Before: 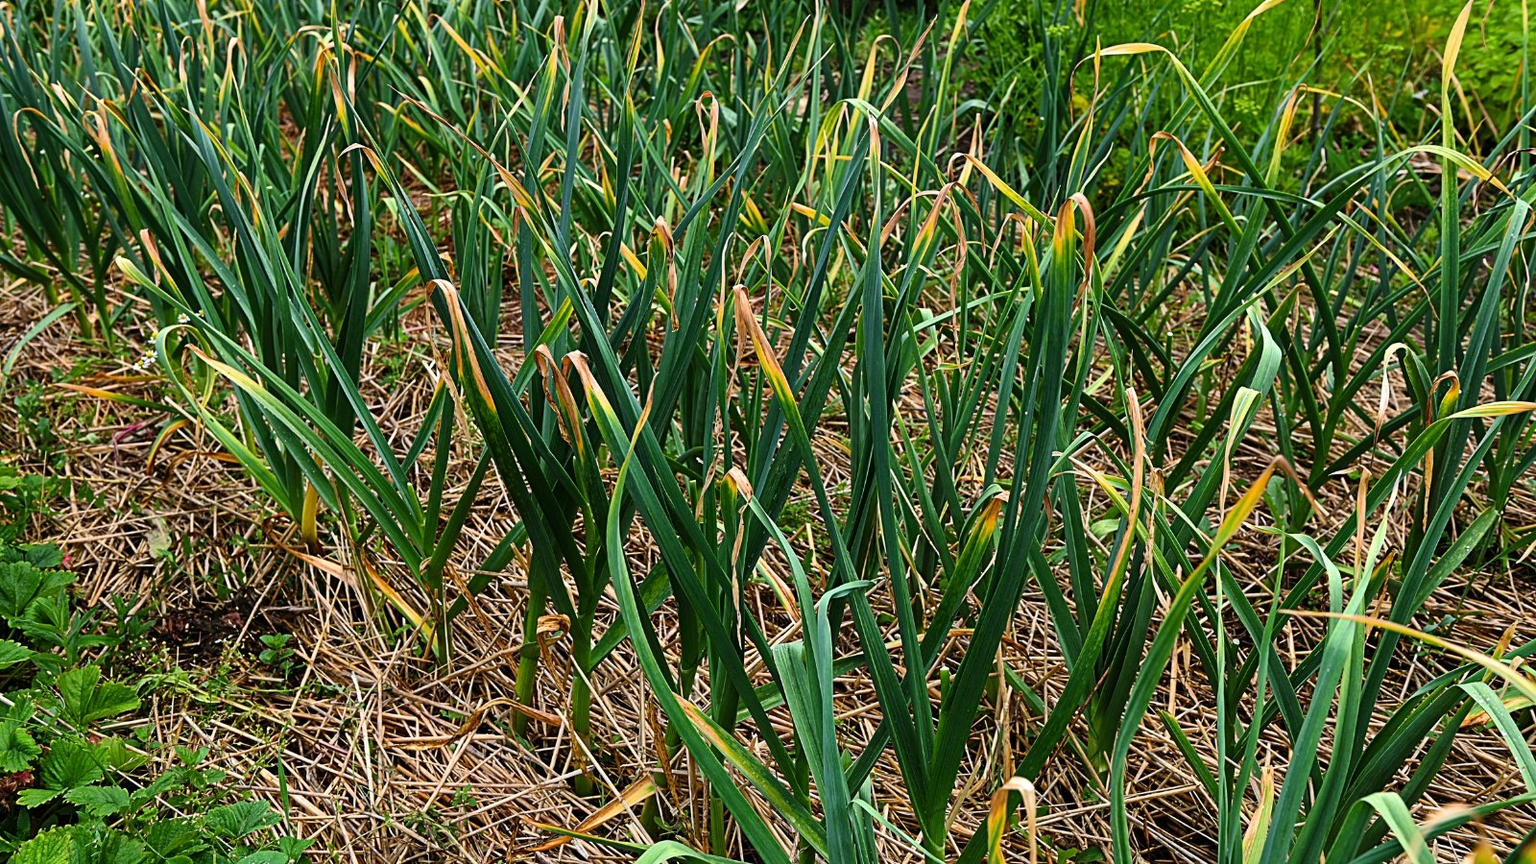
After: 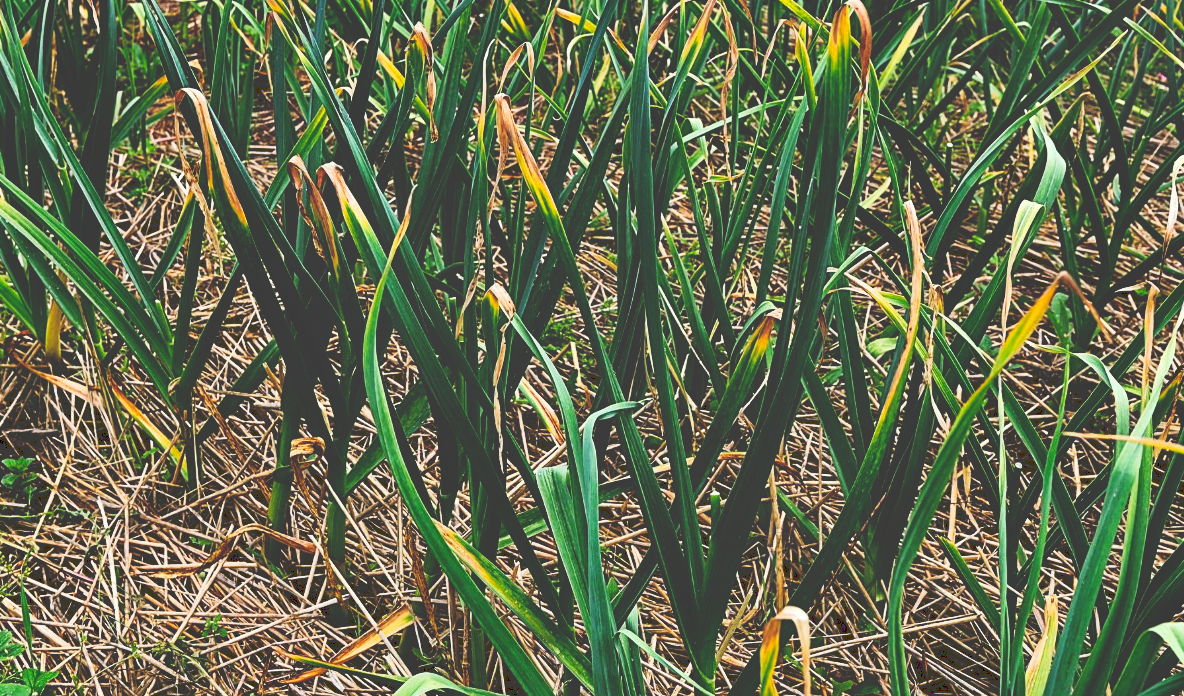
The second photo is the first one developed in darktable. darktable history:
crop: left 16.874%, top 22.63%, right 9.113%
tone curve: curves: ch0 [(0, 0) (0.003, 0.235) (0.011, 0.235) (0.025, 0.235) (0.044, 0.235) (0.069, 0.235) (0.1, 0.237) (0.136, 0.239) (0.177, 0.243) (0.224, 0.256) (0.277, 0.287) (0.335, 0.329) (0.399, 0.391) (0.468, 0.476) (0.543, 0.574) (0.623, 0.683) (0.709, 0.778) (0.801, 0.869) (0.898, 0.924) (1, 1)], preserve colors none
shadows and highlights: shadows 60.23, highlights -60.4, soften with gaussian
